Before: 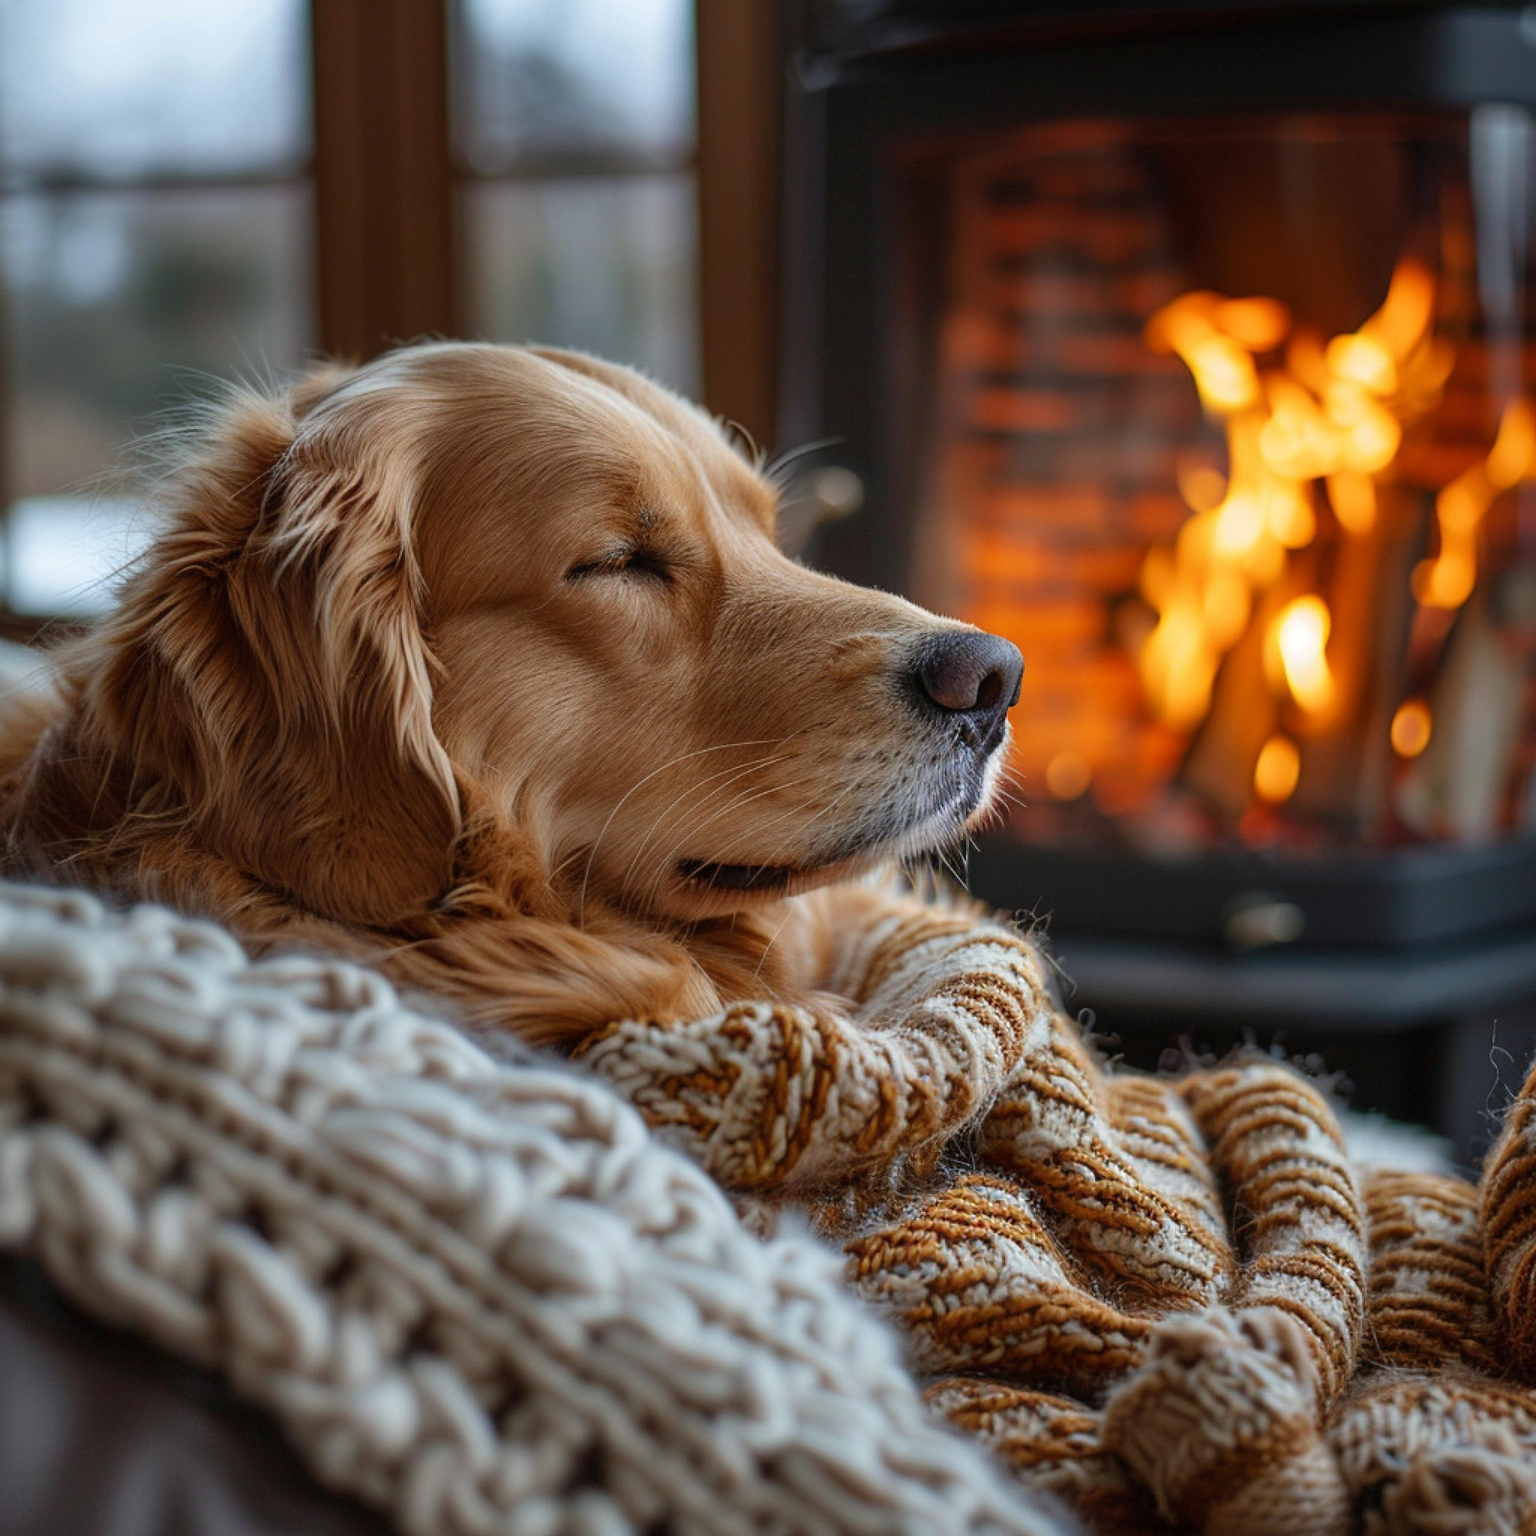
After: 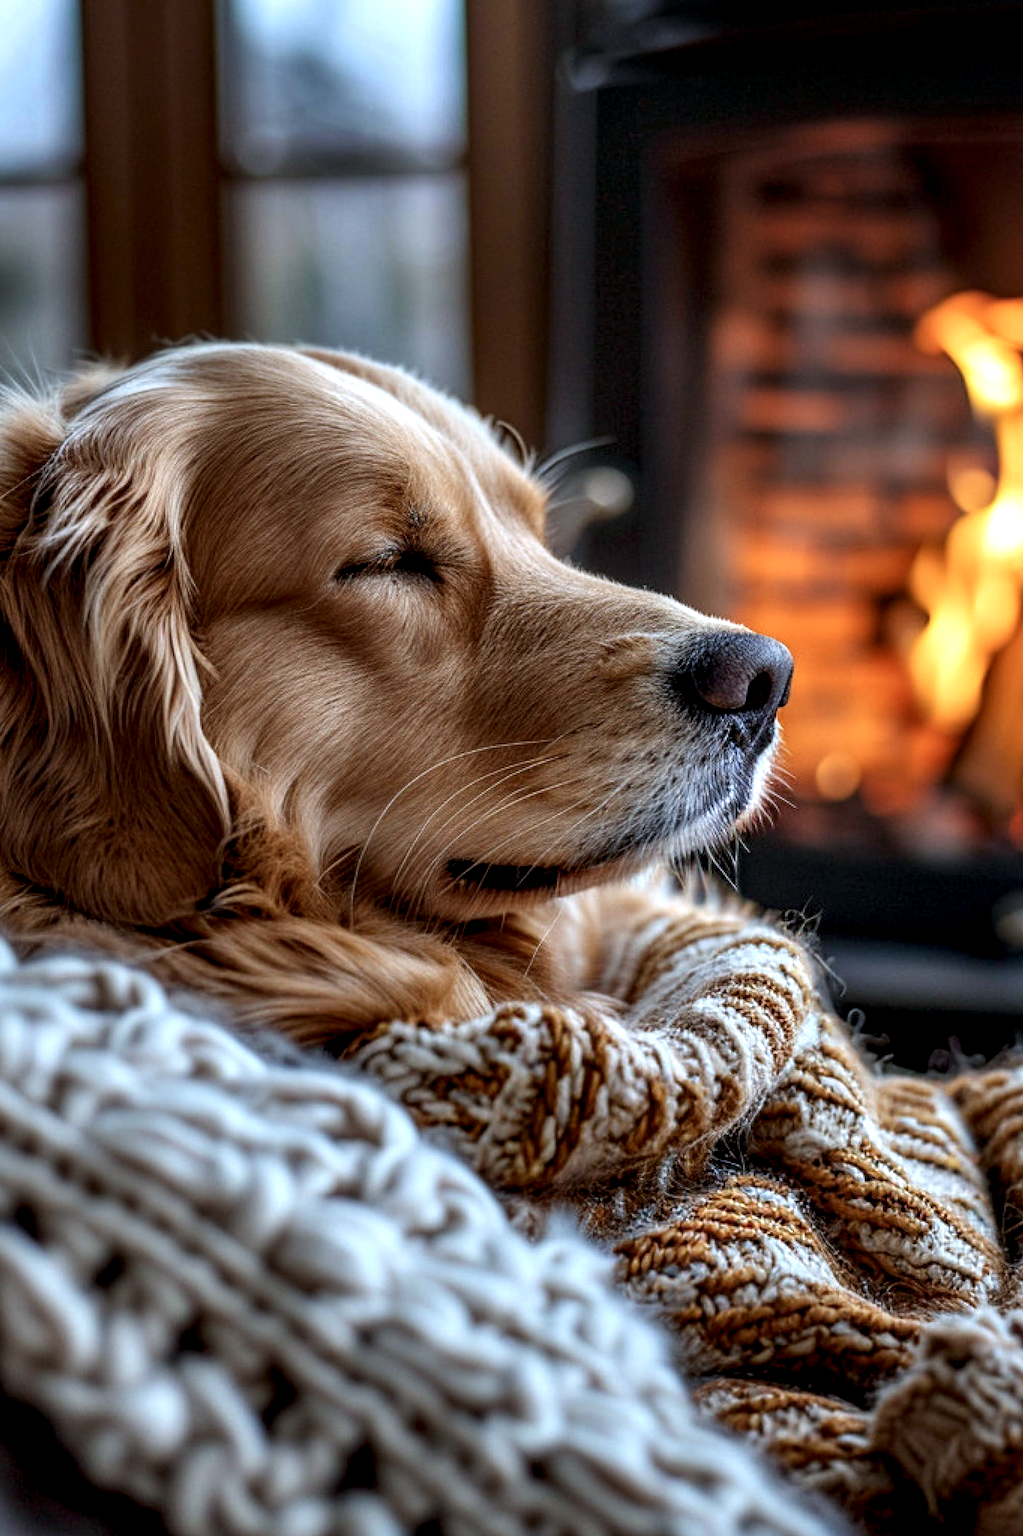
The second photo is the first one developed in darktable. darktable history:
color calibration: x 0.37, y 0.382, temperature 4313.32 K
crop and rotate: left 15.055%, right 18.278%
local contrast: highlights 65%, shadows 54%, detail 169%, midtone range 0.514
